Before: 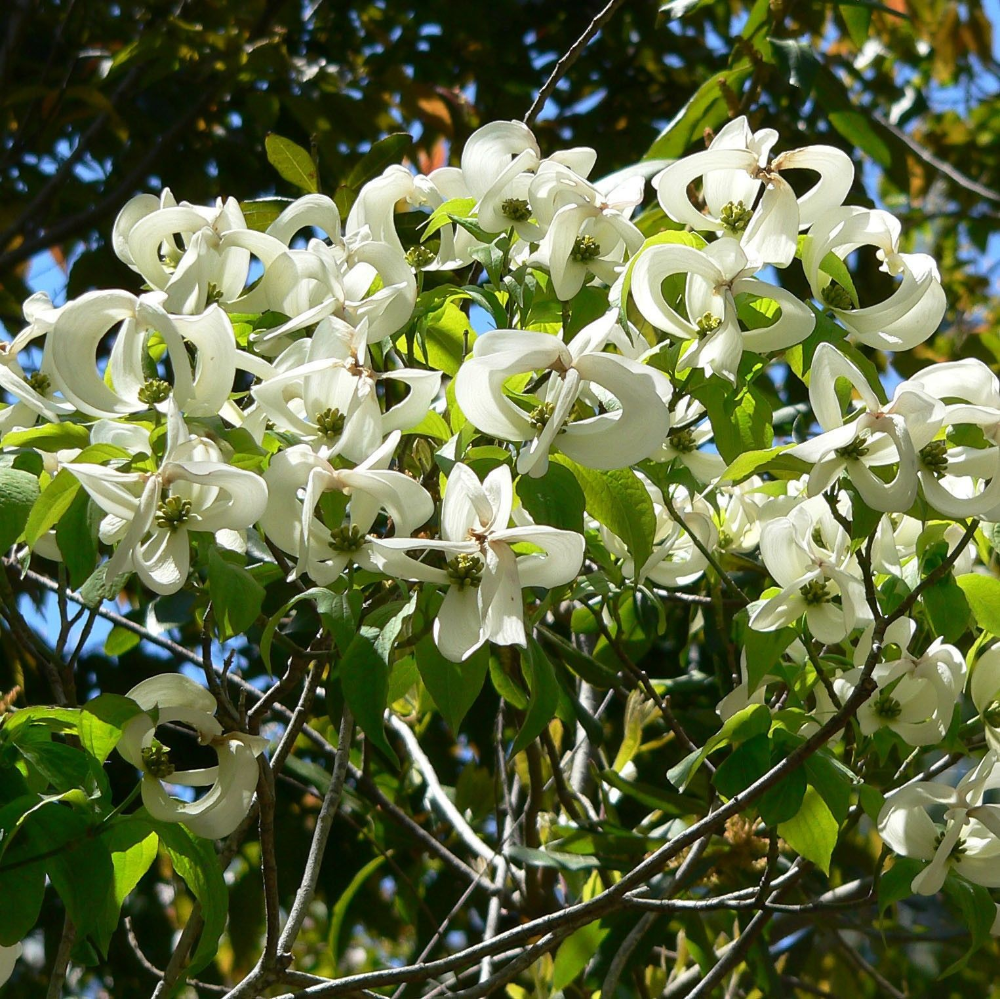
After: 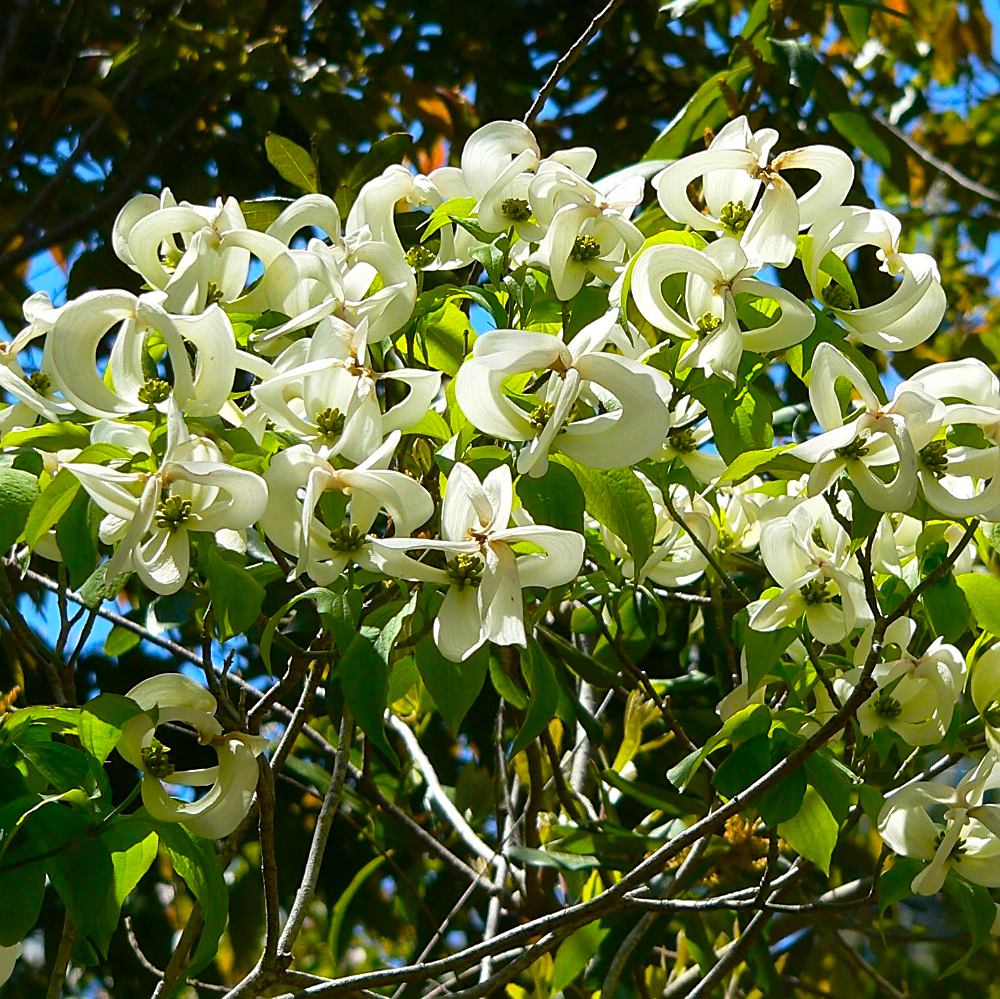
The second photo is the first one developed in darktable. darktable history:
sharpen: on, module defaults
color balance rgb: linear chroma grading › global chroma 15%, perceptual saturation grading › global saturation 30%
